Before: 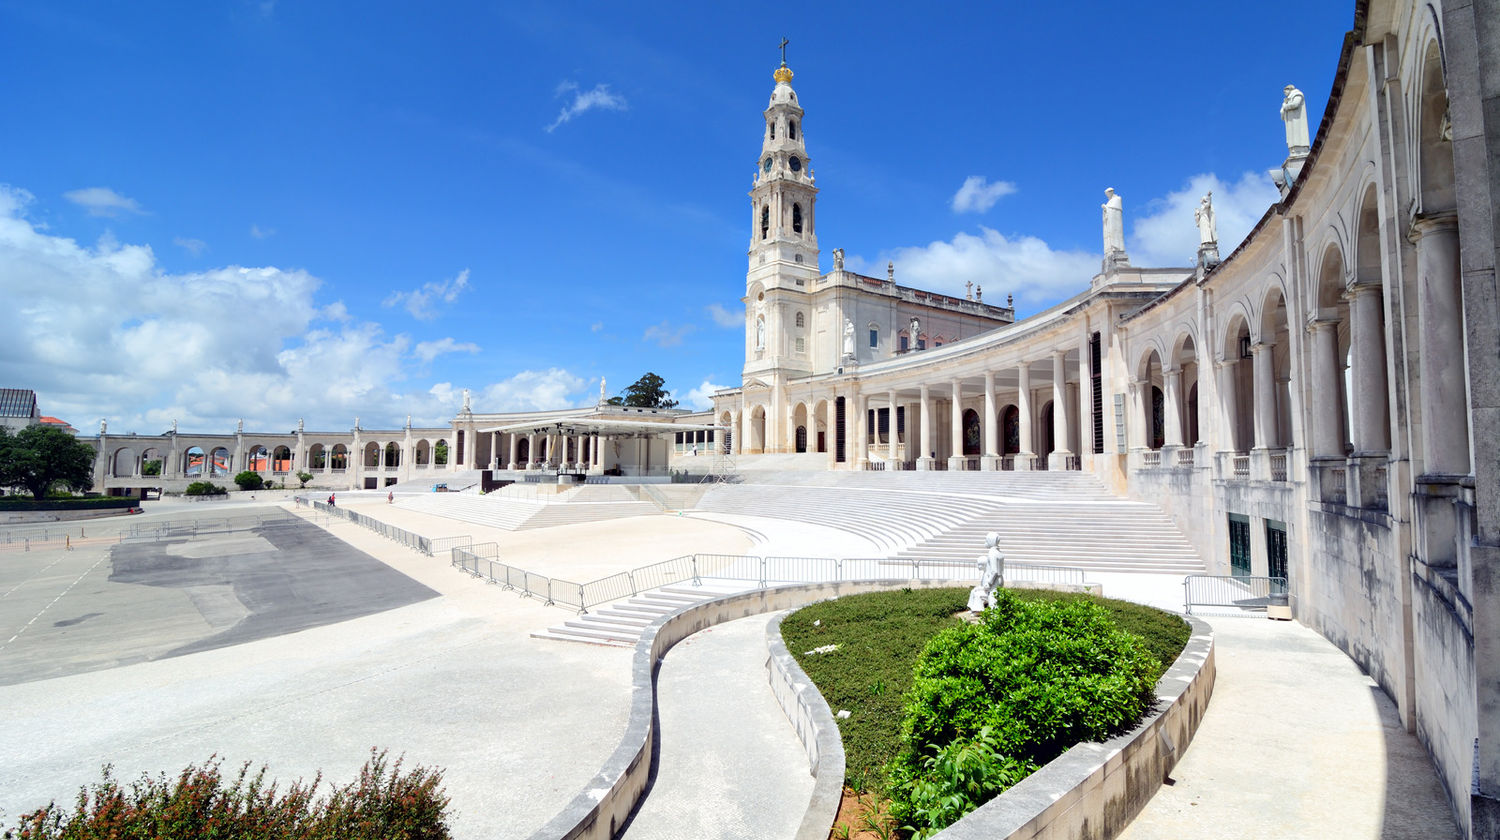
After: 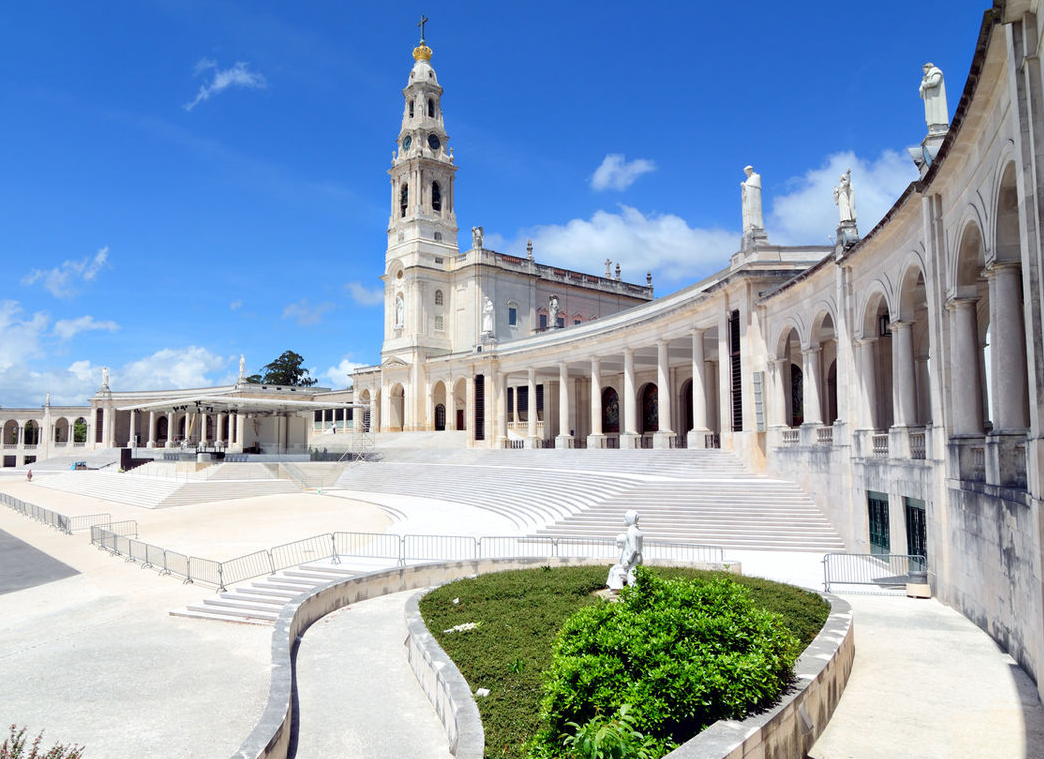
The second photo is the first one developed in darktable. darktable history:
crop and rotate: left 24.069%, top 2.686%, right 6.315%, bottom 6.925%
